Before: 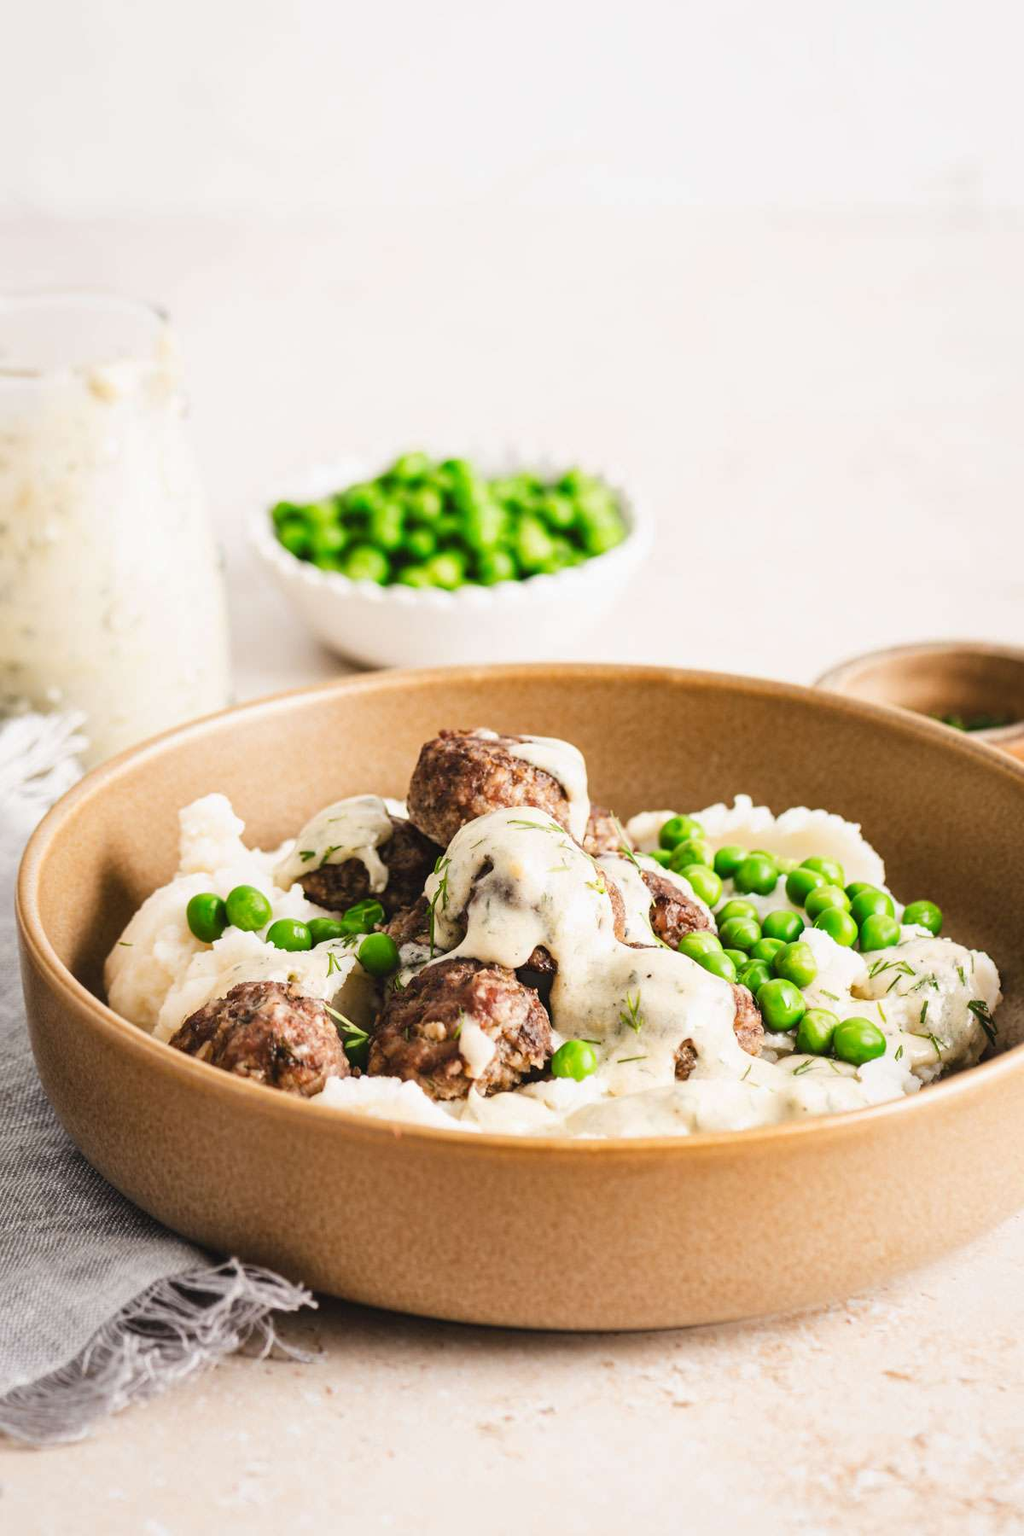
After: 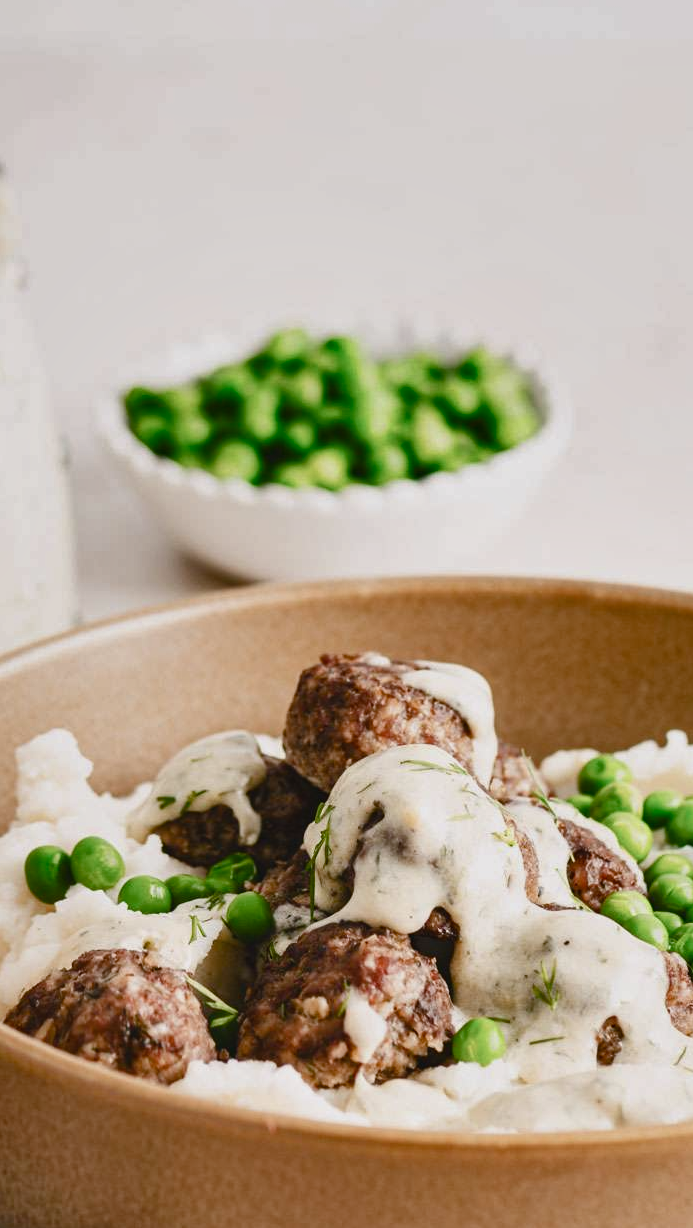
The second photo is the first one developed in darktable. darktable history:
color balance rgb: shadows lift › luminance -10%, shadows lift › chroma 1%, shadows lift › hue 113°, power › luminance -15%, highlights gain › chroma 0.2%, highlights gain › hue 333°, global offset › luminance 0.5%, perceptual saturation grading › global saturation 20%, perceptual saturation grading › highlights -50%, perceptual saturation grading › shadows 25%, contrast -10%
crop: left 16.202%, top 11.208%, right 26.045%, bottom 20.557%
shadows and highlights: soften with gaussian
